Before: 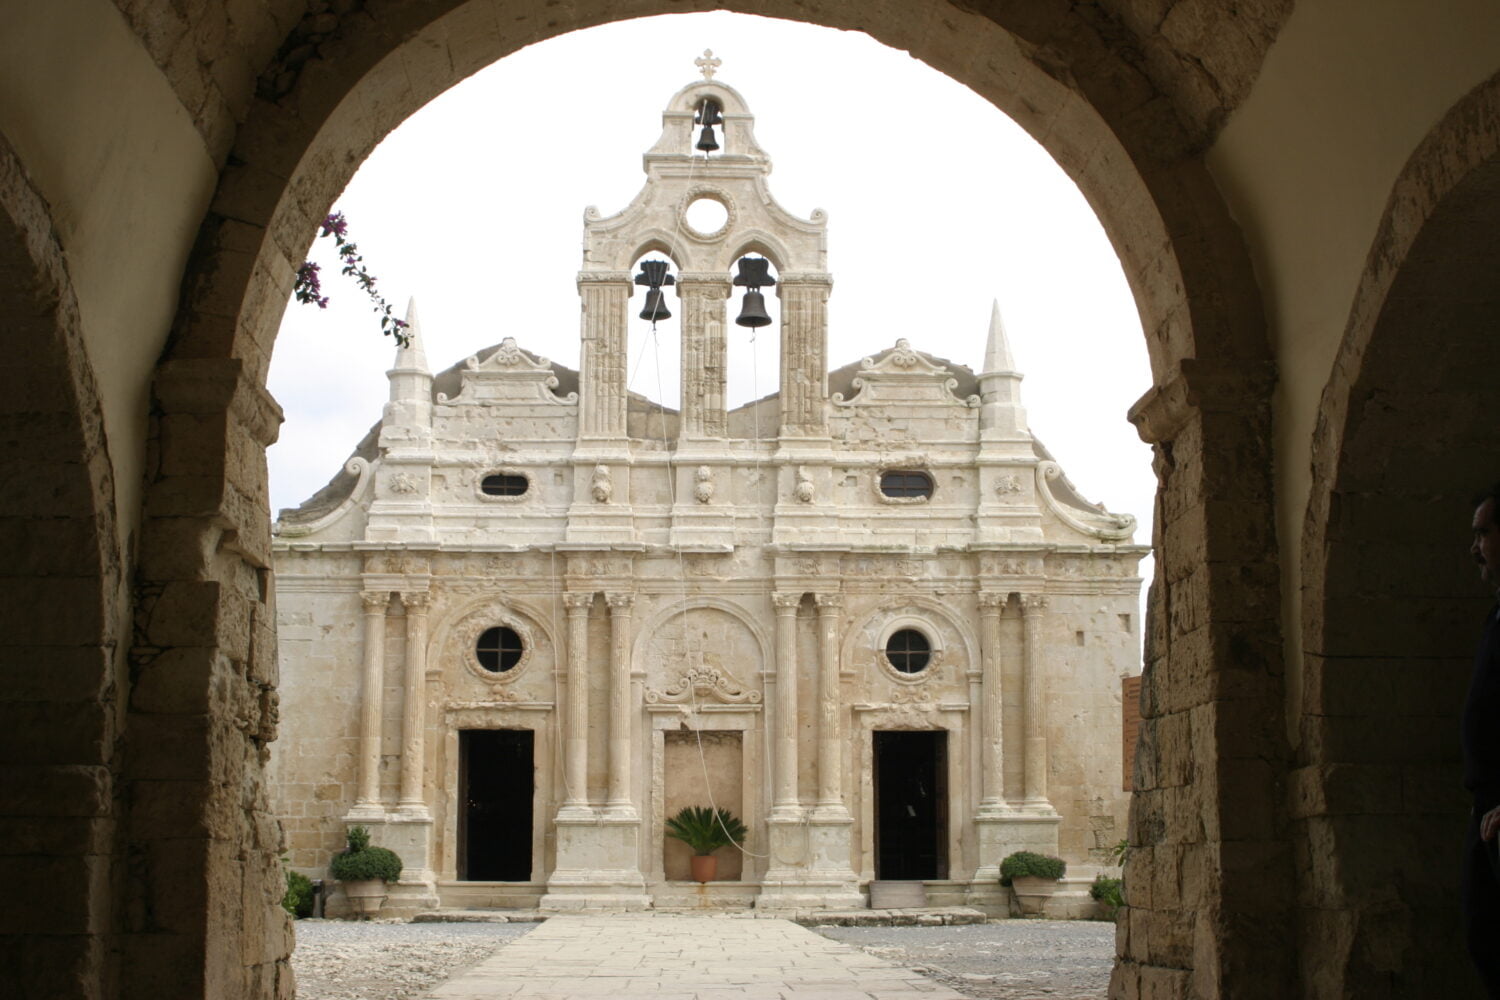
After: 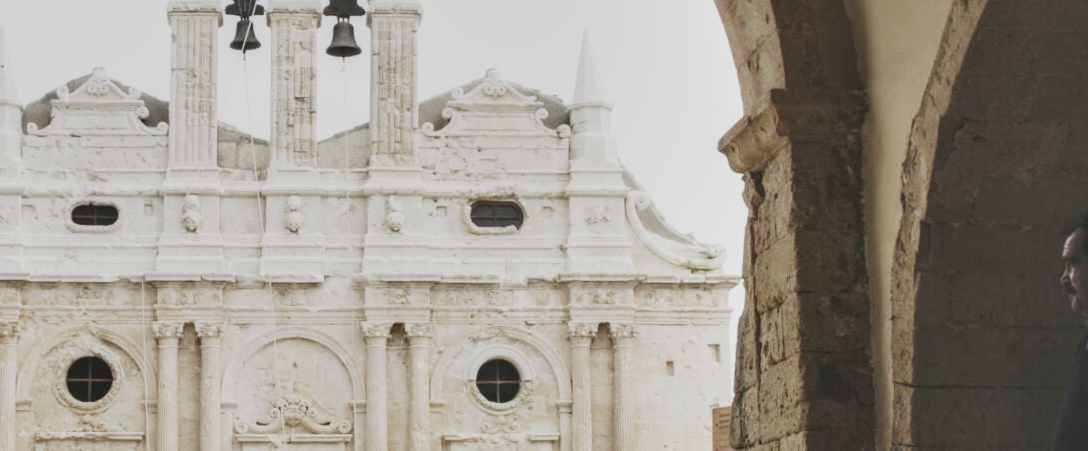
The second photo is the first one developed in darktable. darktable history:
exposure: black level correction 0, exposure 0.692 EV, compensate highlight preservation false
crop and rotate: left 27.467%, top 27.051%, bottom 27.812%
local contrast: on, module defaults
base curve: curves: ch0 [(0, 0) (0.028, 0.03) (0.121, 0.232) (0.46, 0.748) (0.859, 0.968) (1, 1)], preserve colors none
shadows and highlights: soften with gaussian
contrast brightness saturation: contrast -0.269, saturation -0.449
